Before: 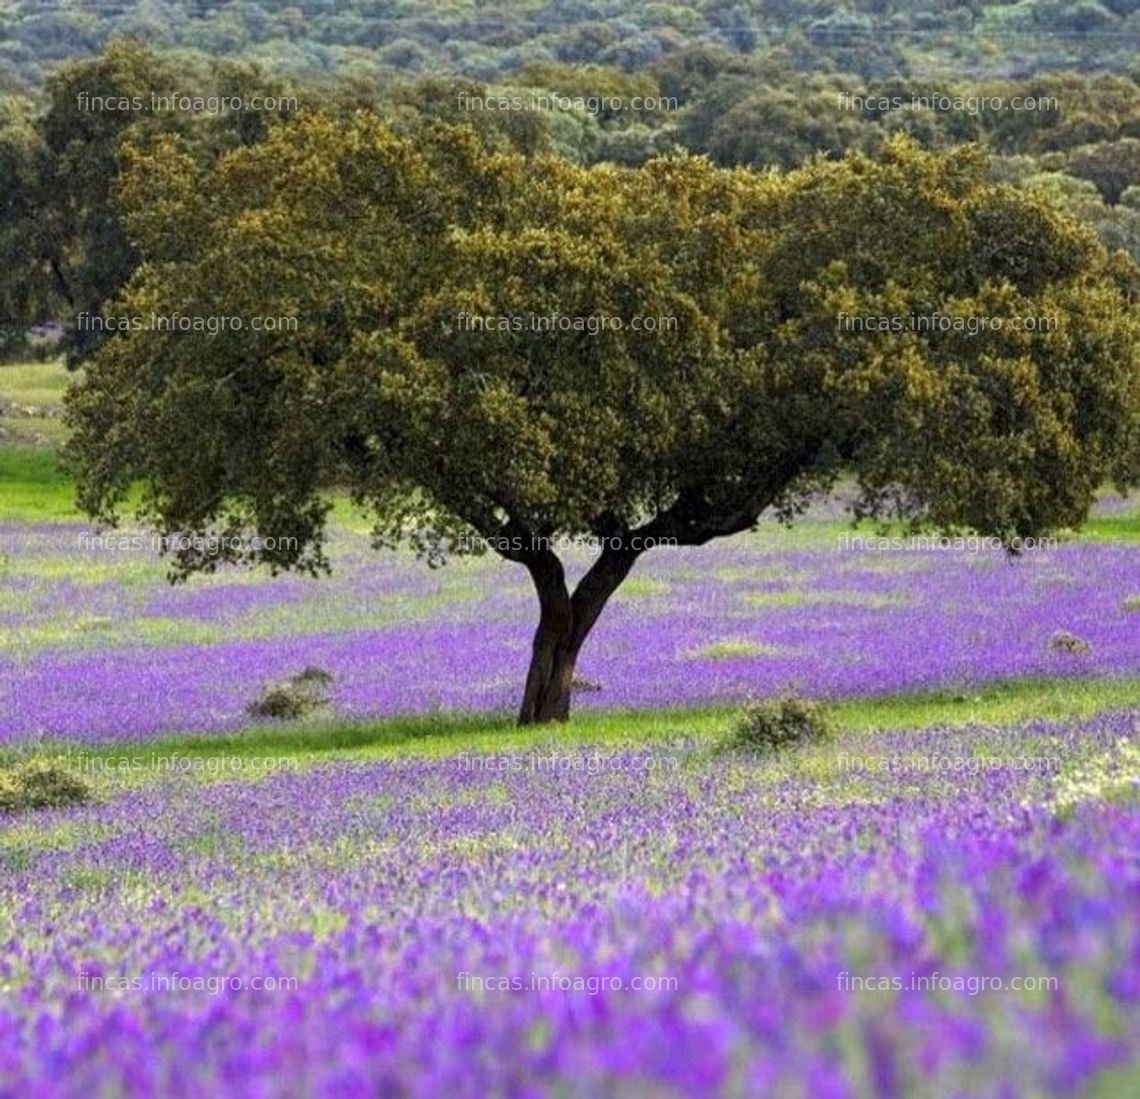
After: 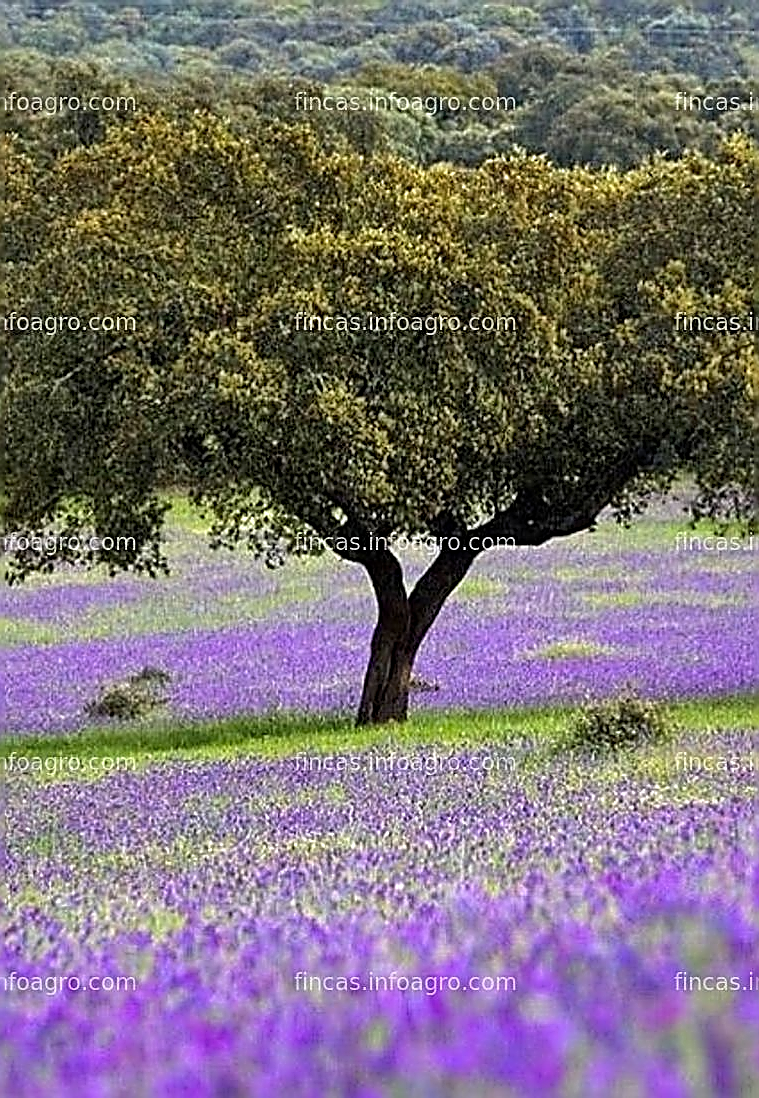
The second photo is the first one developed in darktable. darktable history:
sharpen: amount 2
crop and rotate: left 14.292%, right 19.041%
shadows and highlights: shadows 60, soften with gaussian
